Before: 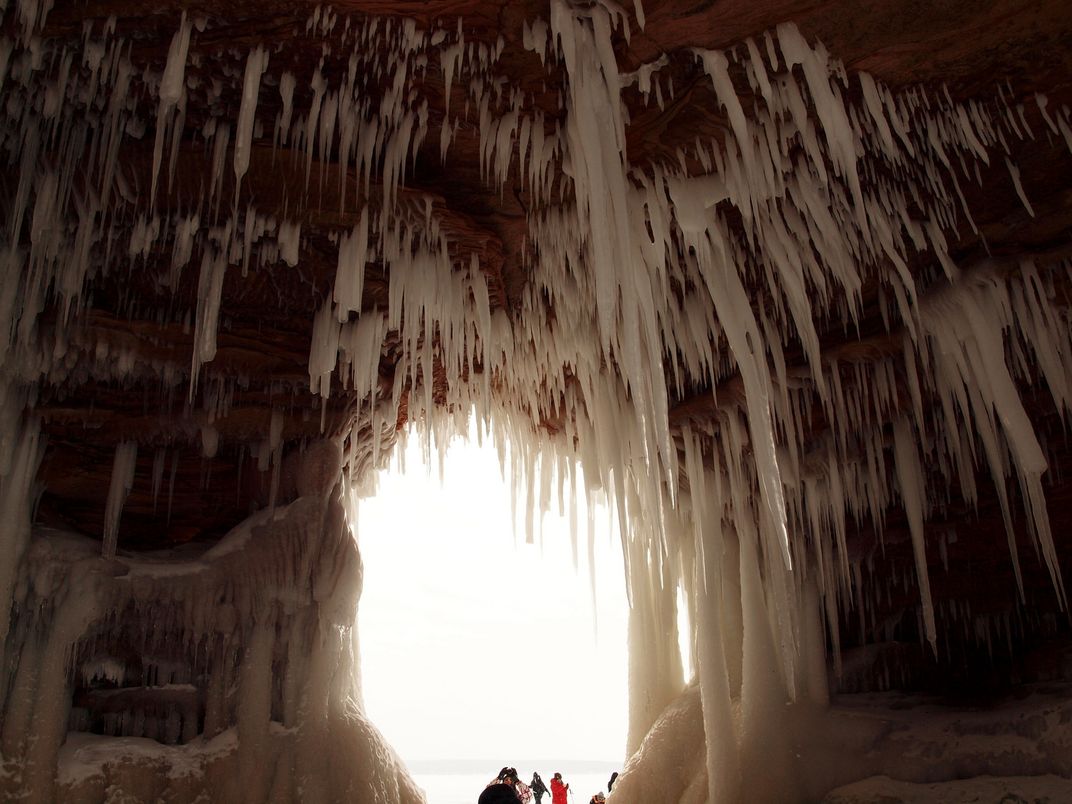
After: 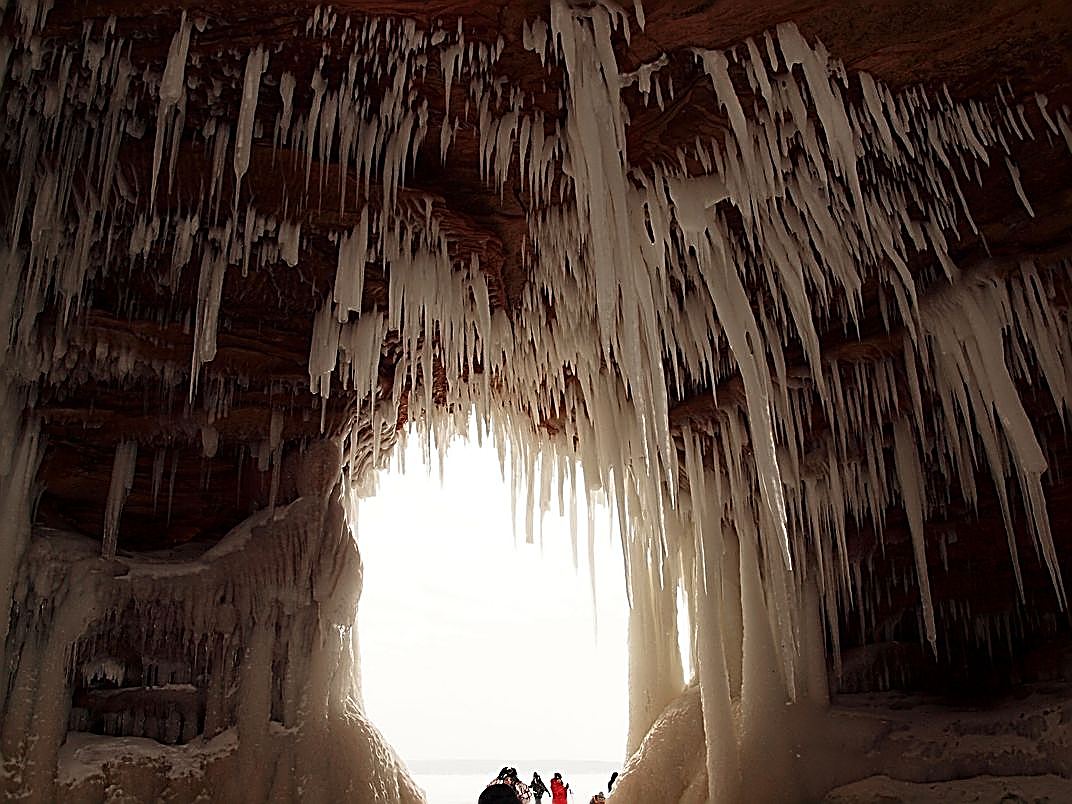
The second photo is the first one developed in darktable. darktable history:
sharpen: amount 1.985
